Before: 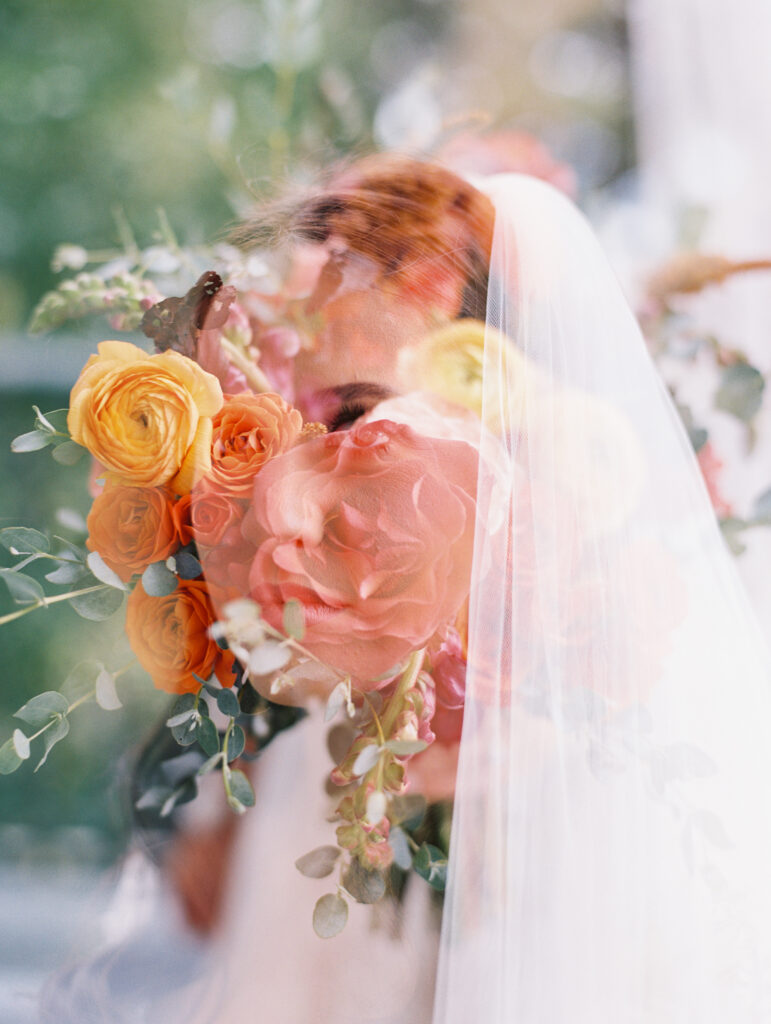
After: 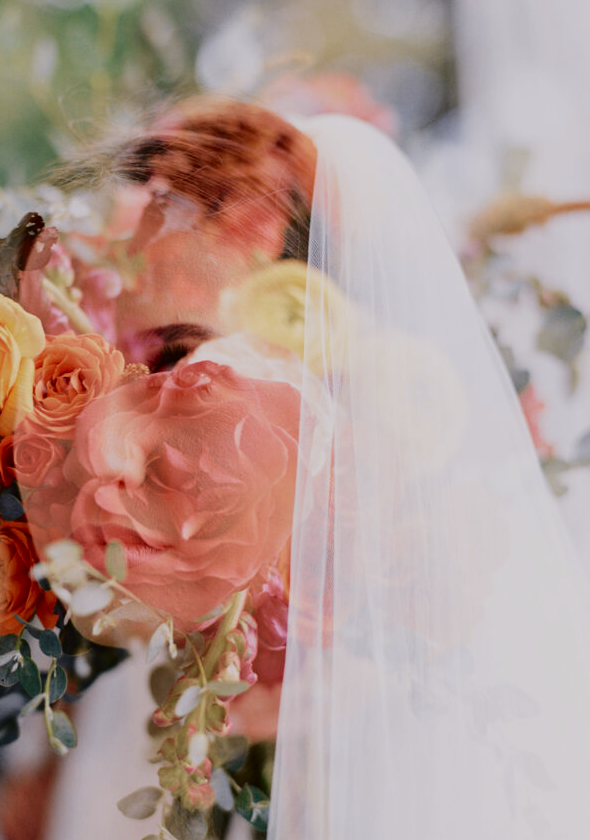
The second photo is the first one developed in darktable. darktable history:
exposure: exposure -1 EV, compensate highlight preservation false
tone curve: curves: ch0 [(0, 0.011) (0.053, 0.026) (0.174, 0.115) (0.398, 0.444) (0.673, 0.775) (0.829, 0.906) (0.991, 0.981)]; ch1 [(0, 0) (0.264, 0.22) (0.407, 0.373) (0.463, 0.457) (0.492, 0.501) (0.512, 0.513) (0.54, 0.543) (0.585, 0.617) (0.659, 0.686) (0.78, 0.8) (1, 1)]; ch2 [(0, 0) (0.438, 0.449) (0.473, 0.469) (0.503, 0.5) (0.523, 0.534) (0.562, 0.591) (0.612, 0.627) (0.701, 0.707) (1, 1)], color space Lab, independent channels, preserve colors none
crop: left 23.095%, top 5.827%, bottom 11.854%
